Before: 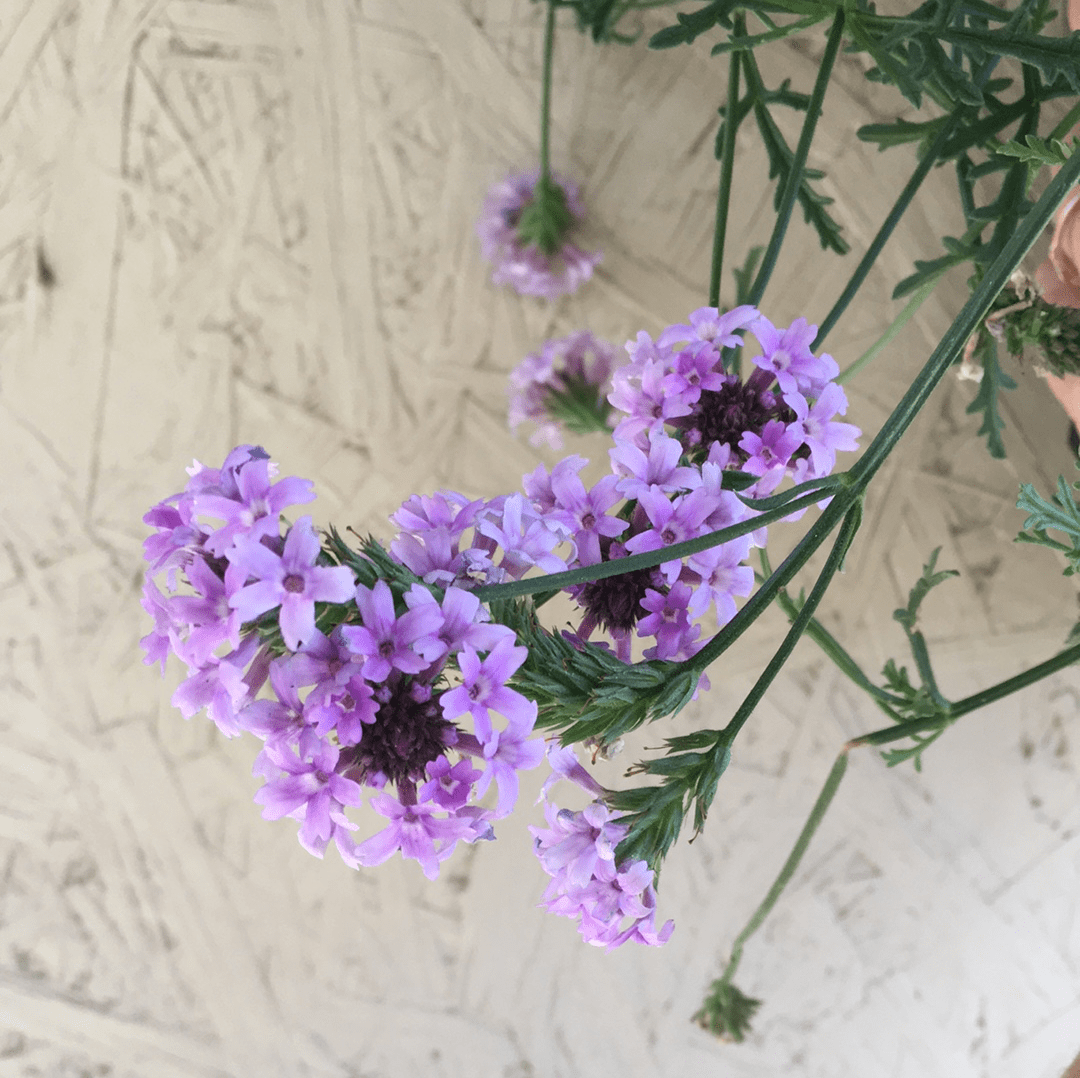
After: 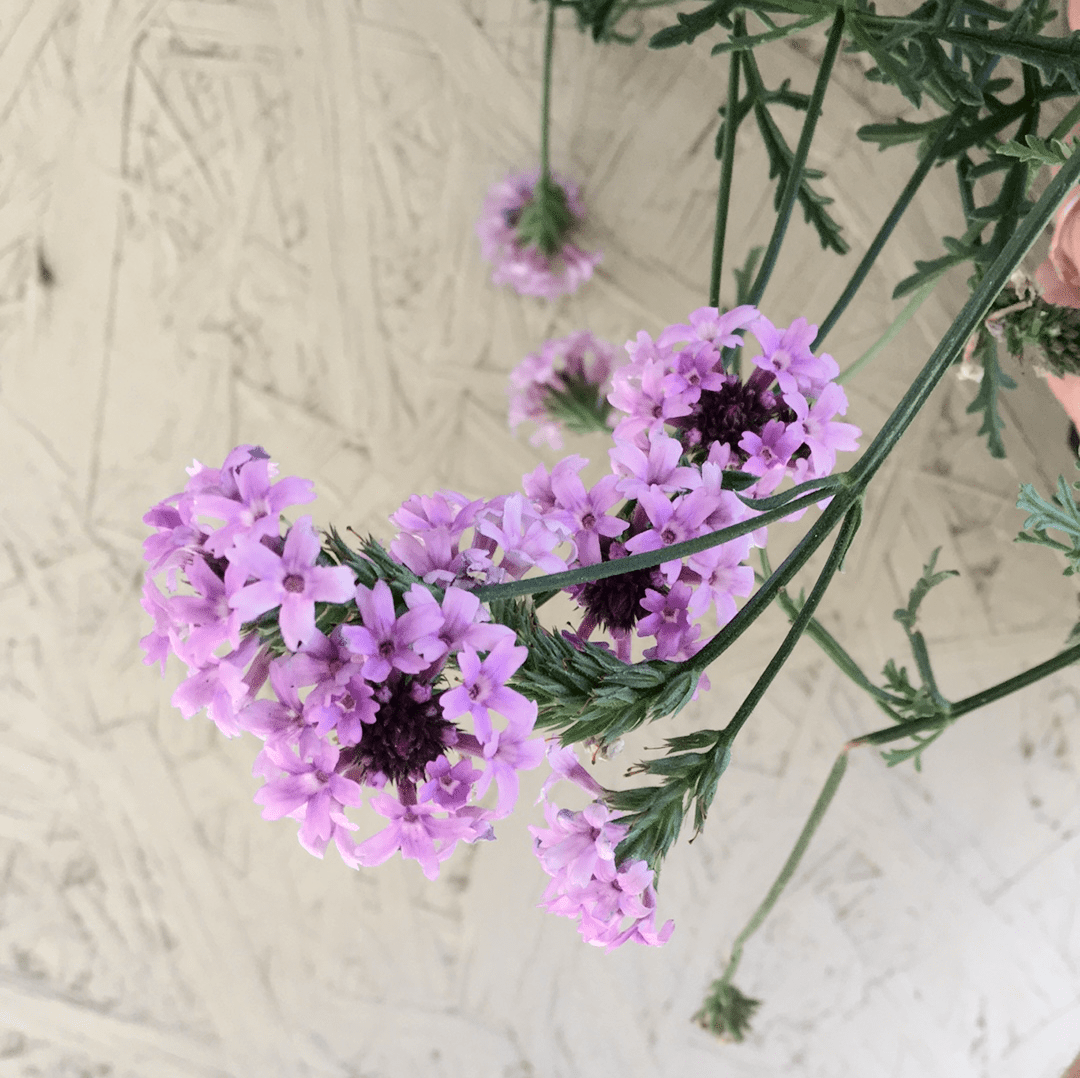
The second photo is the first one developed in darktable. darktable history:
tone curve: curves: ch0 [(0.003, 0) (0.066, 0.017) (0.163, 0.09) (0.264, 0.238) (0.395, 0.421) (0.517, 0.575) (0.633, 0.687) (0.791, 0.814) (1, 1)]; ch1 [(0, 0) (0.149, 0.17) (0.327, 0.339) (0.39, 0.403) (0.456, 0.463) (0.501, 0.502) (0.512, 0.507) (0.53, 0.533) (0.575, 0.592) (0.671, 0.655) (0.729, 0.679) (1, 1)]; ch2 [(0, 0) (0.337, 0.382) (0.464, 0.47) (0.501, 0.502) (0.527, 0.532) (0.563, 0.555) (0.615, 0.61) (0.663, 0.68) (1, 1)], color space Lab, independent channels, preserve colors none
